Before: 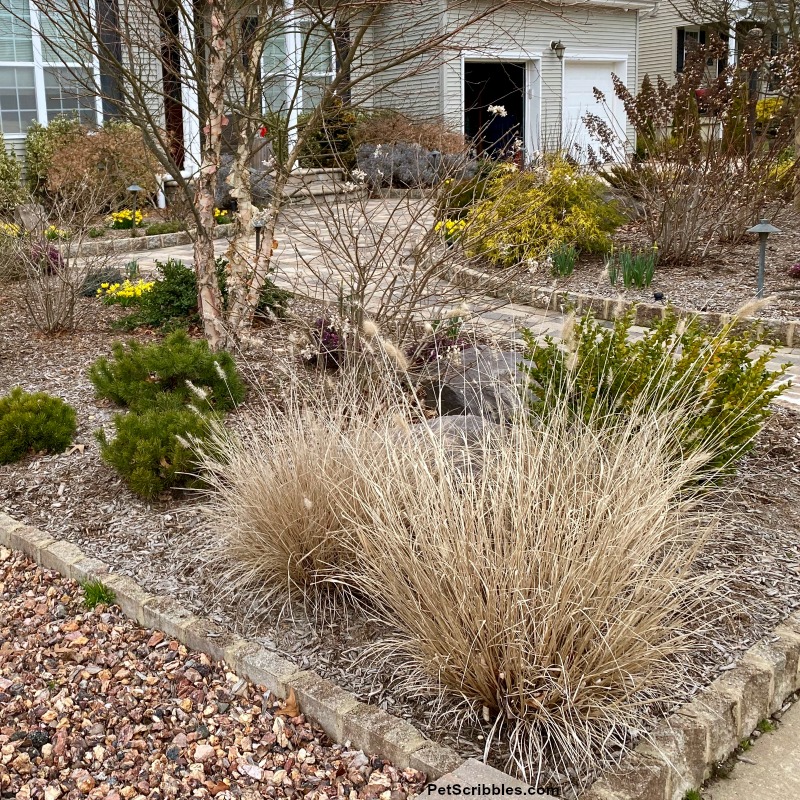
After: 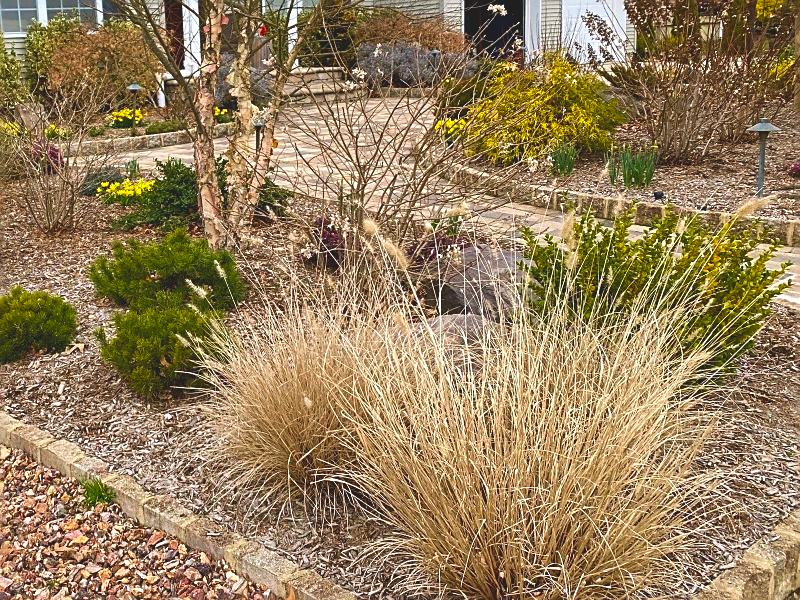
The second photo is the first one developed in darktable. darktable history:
color balance rgb: highlights gain › chroma 0.79%, highlights gain › hue 55.31°, global offset › luminance 1.479%, linear chroma grading › global chroma 14.524%, perceptual saturation grading › global saturation 19.834%
sharpen: on, module defaults
velvia: strength 29.48%
crop and rotate: top 12.627%, bottom 12.348%
